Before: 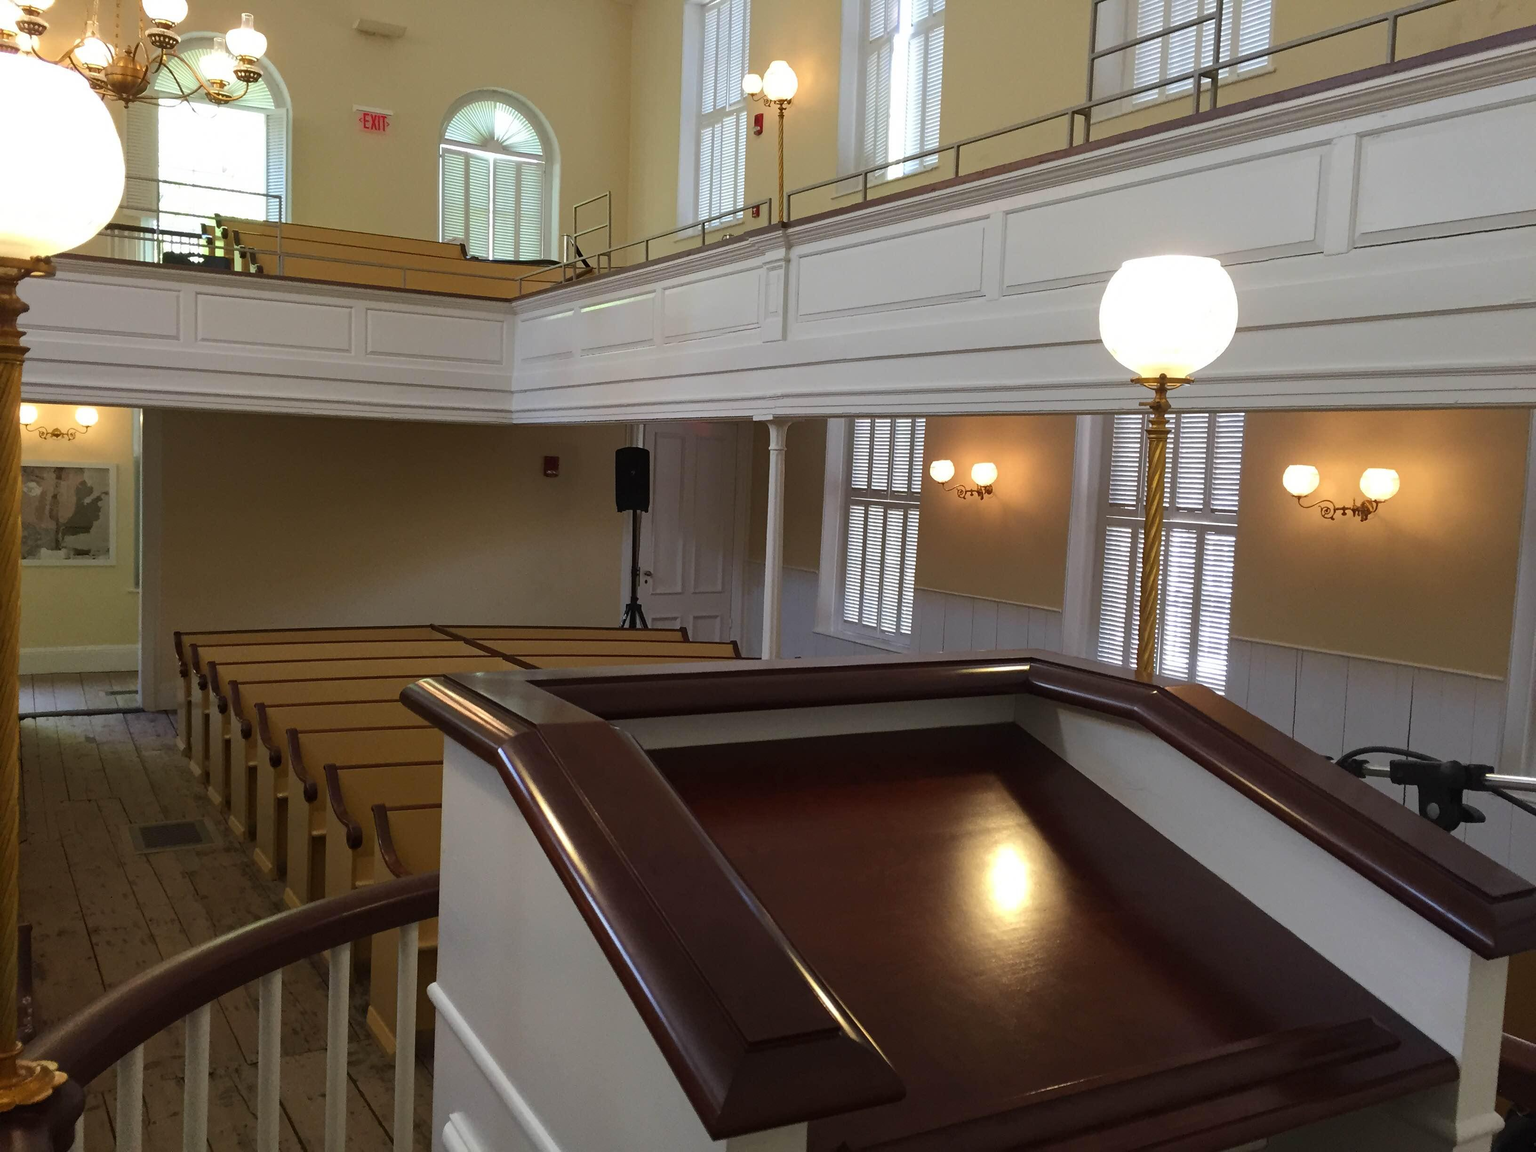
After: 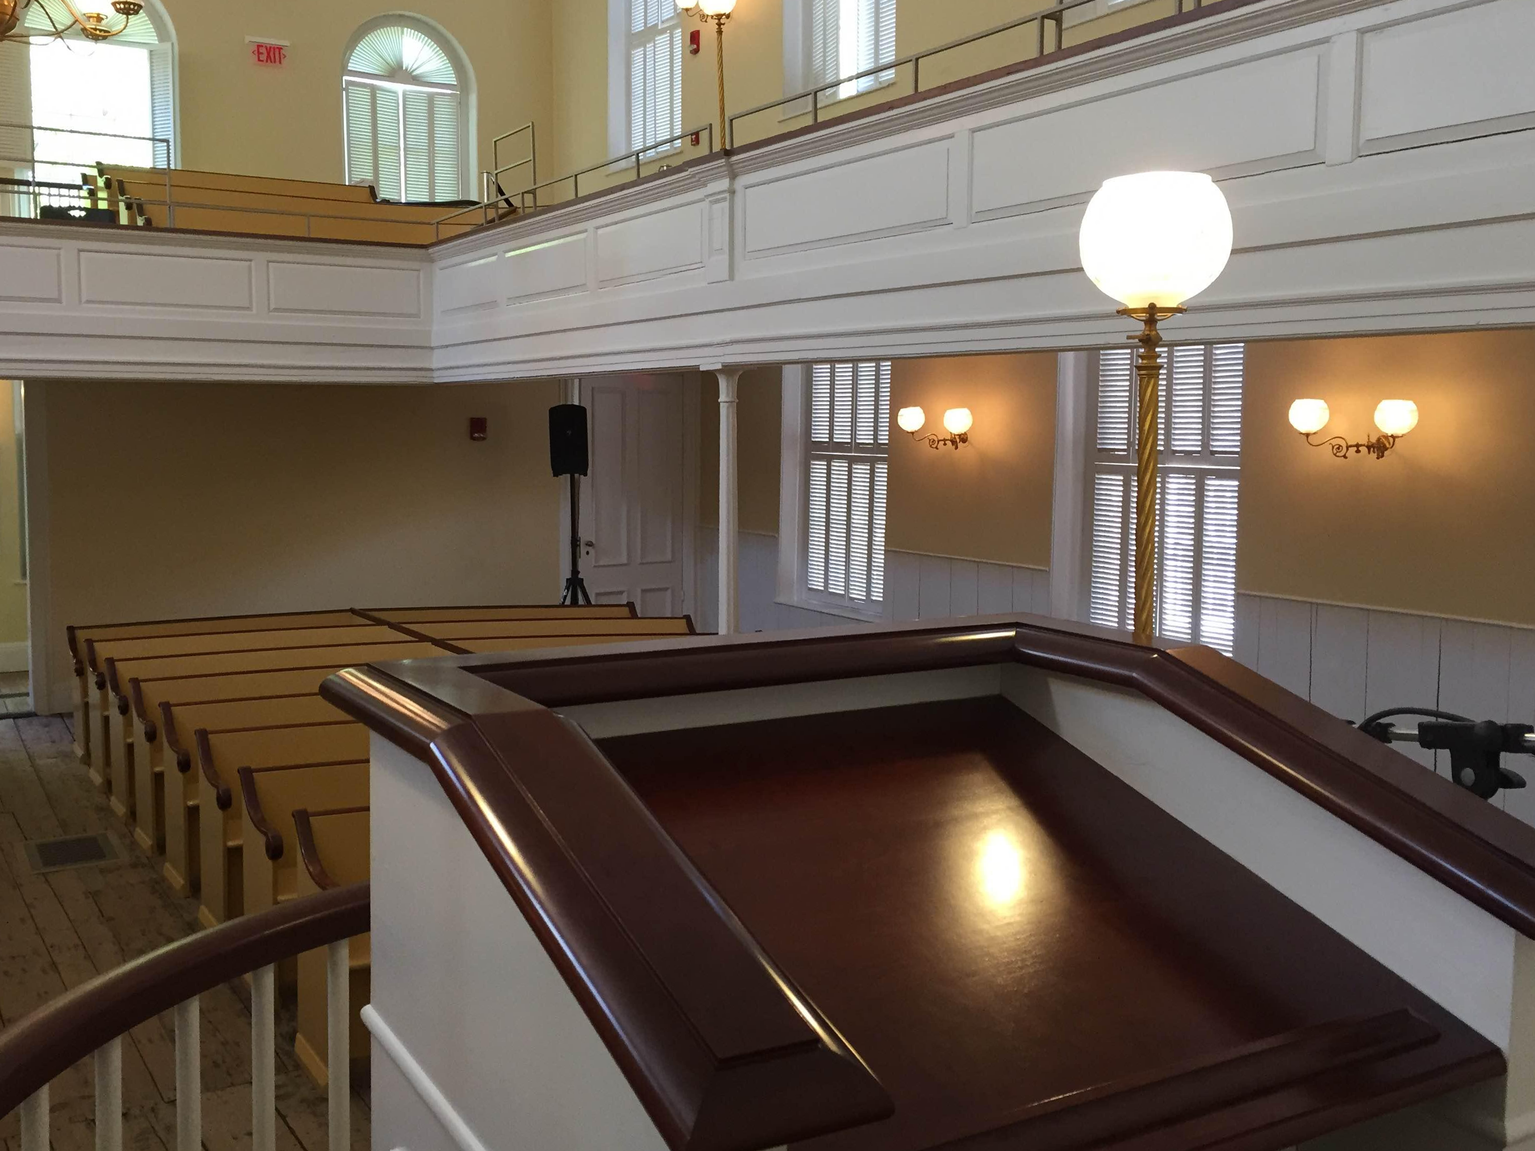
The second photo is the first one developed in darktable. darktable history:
crop and rotate: angle 1.96°, left 5.673%, top 5.673%
